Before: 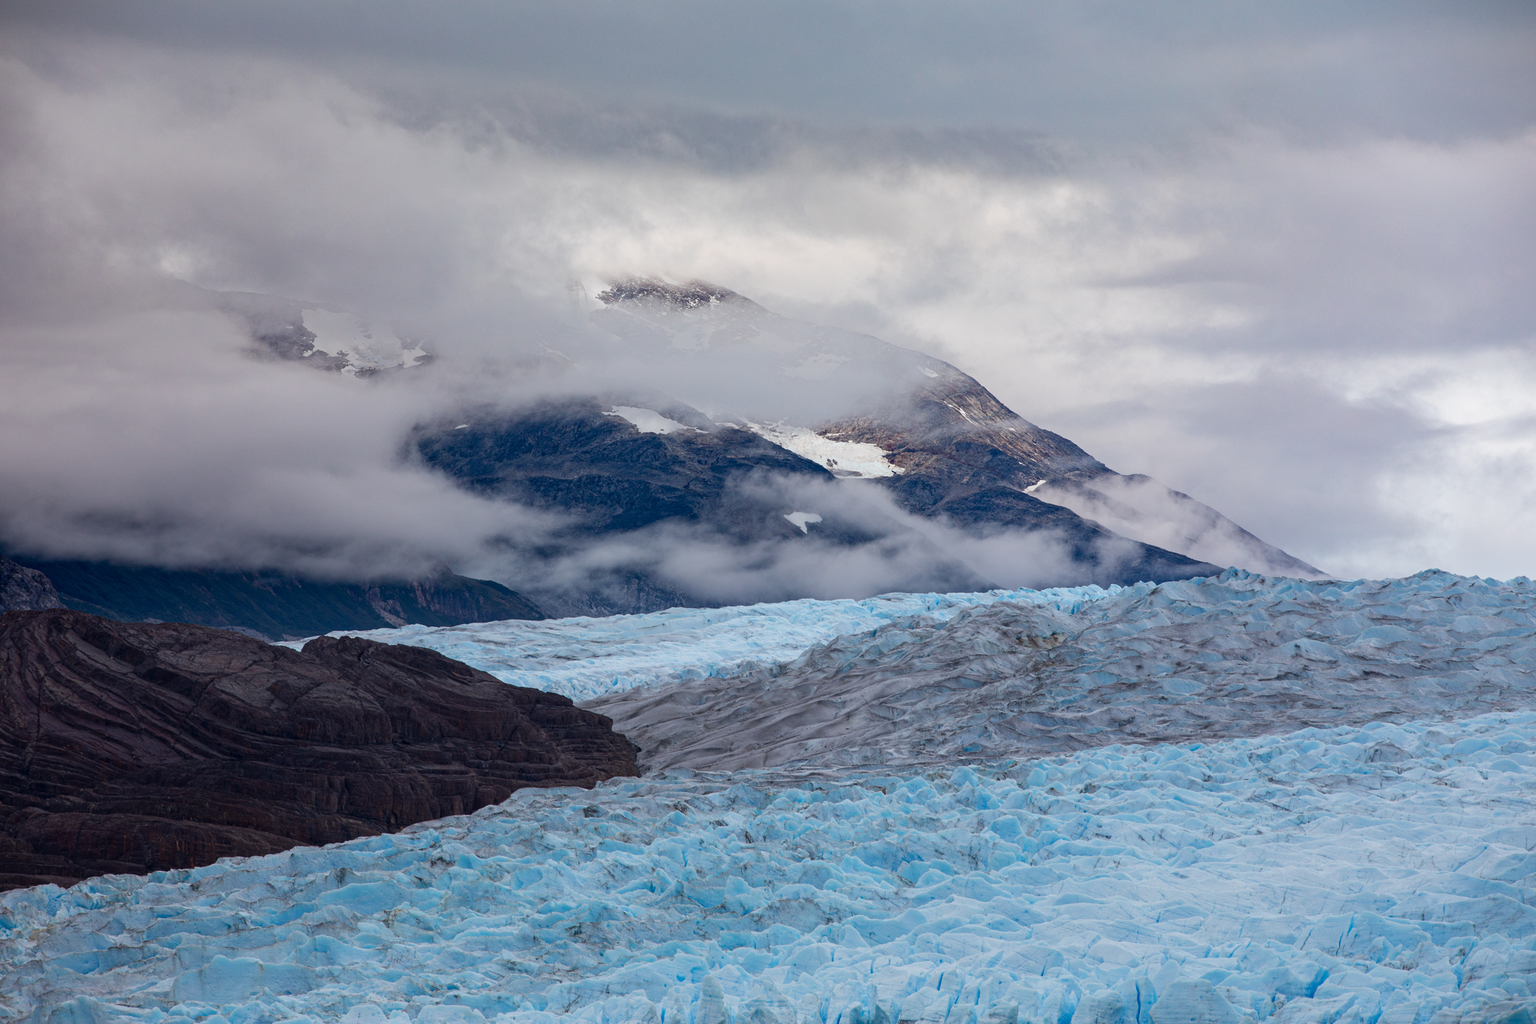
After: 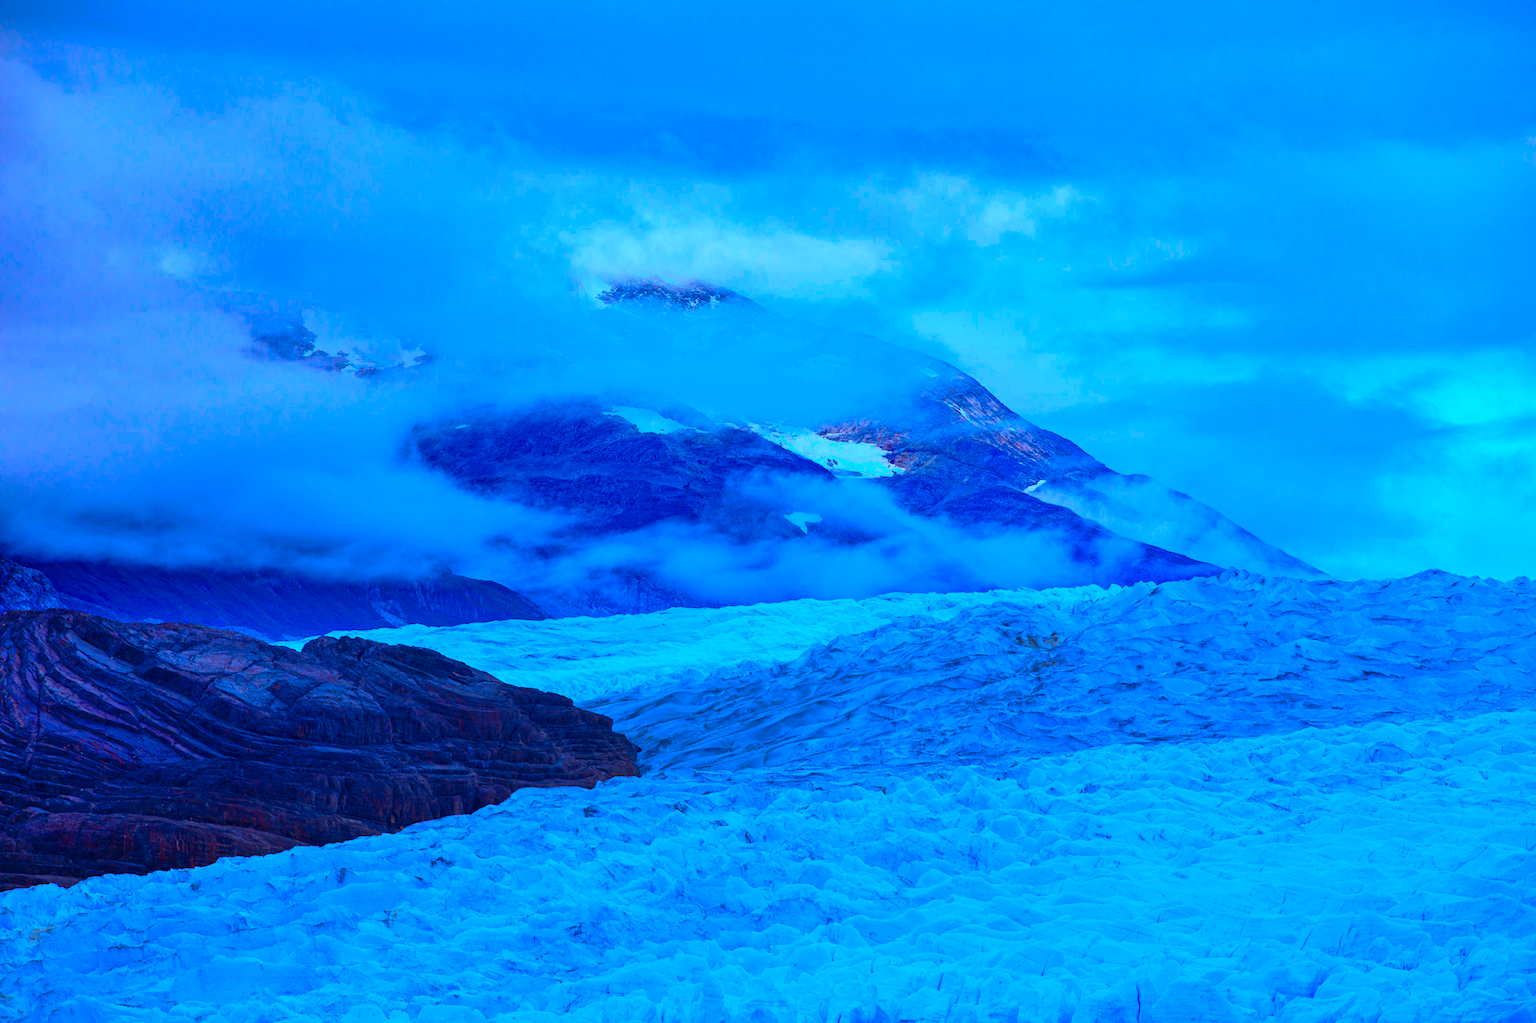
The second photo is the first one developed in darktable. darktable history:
color balance rgb: perceptual saturation grading › global saturation 25%, global vibrance 20%
color correction: saturation 2.15
shadows and highlights: low approximation 0.01, soften with gaussian
white balance: red 0.871, blue 1.249
